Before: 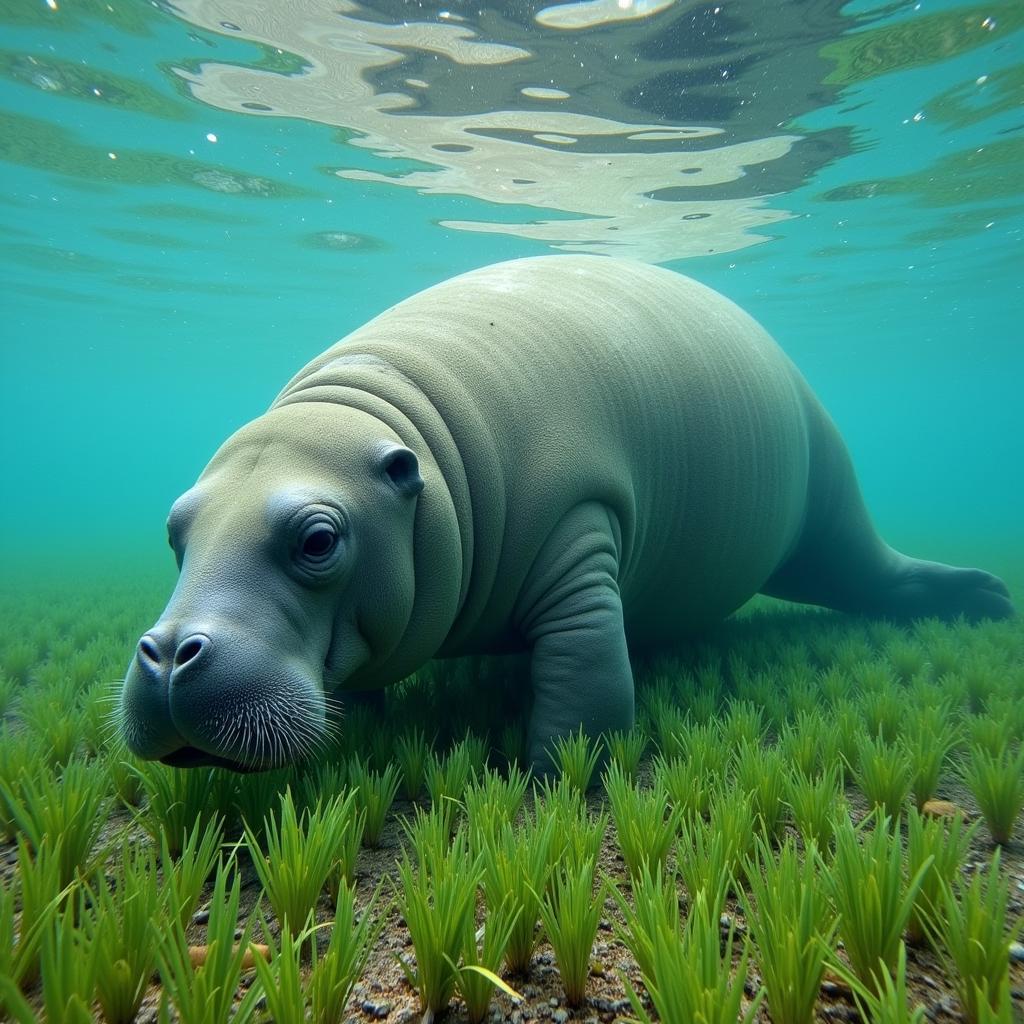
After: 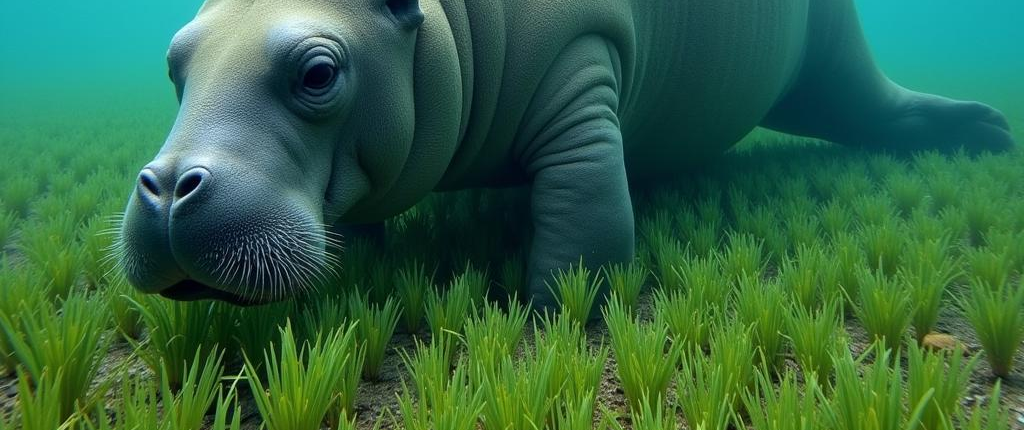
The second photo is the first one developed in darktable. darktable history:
crop: top 45.662%, bottom 12.271%
